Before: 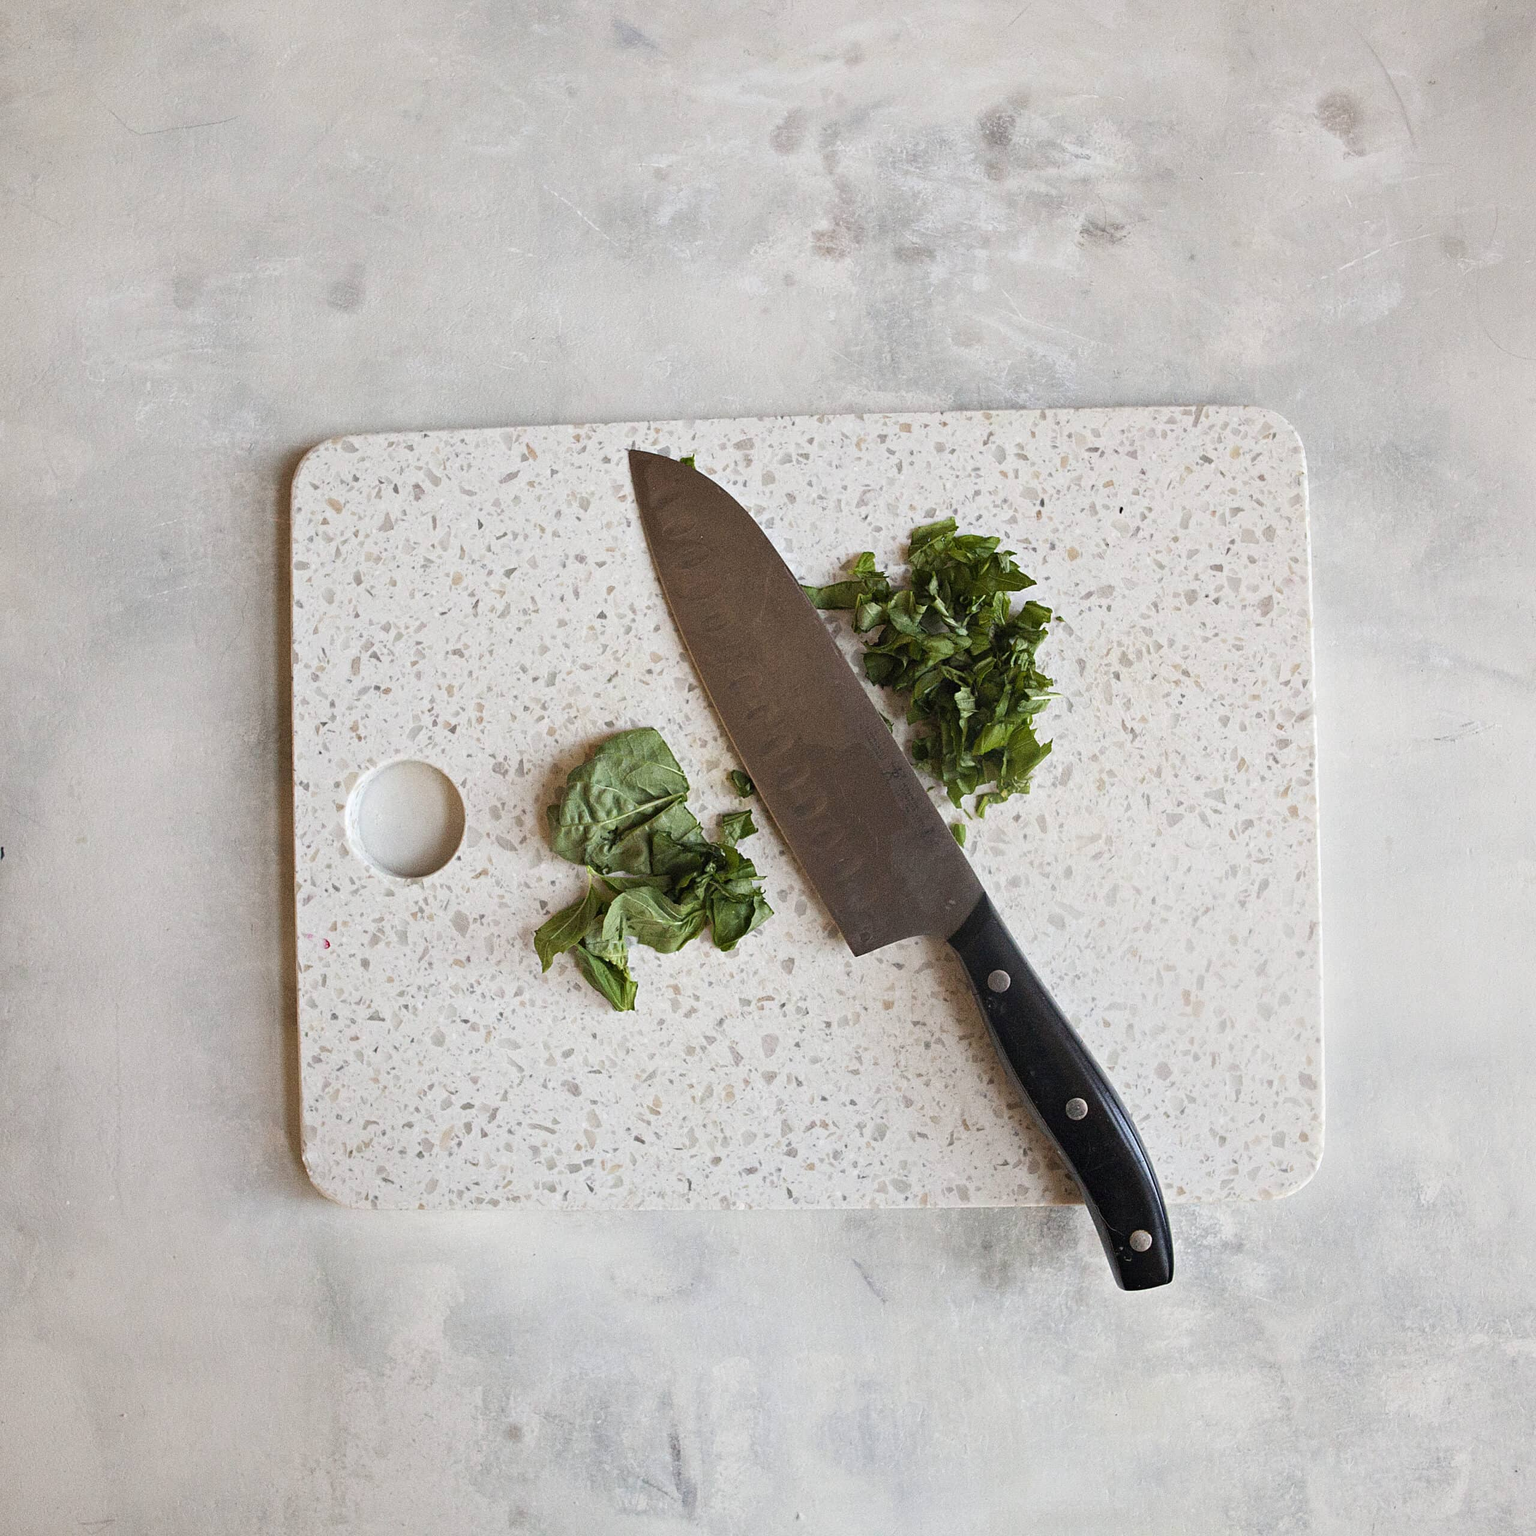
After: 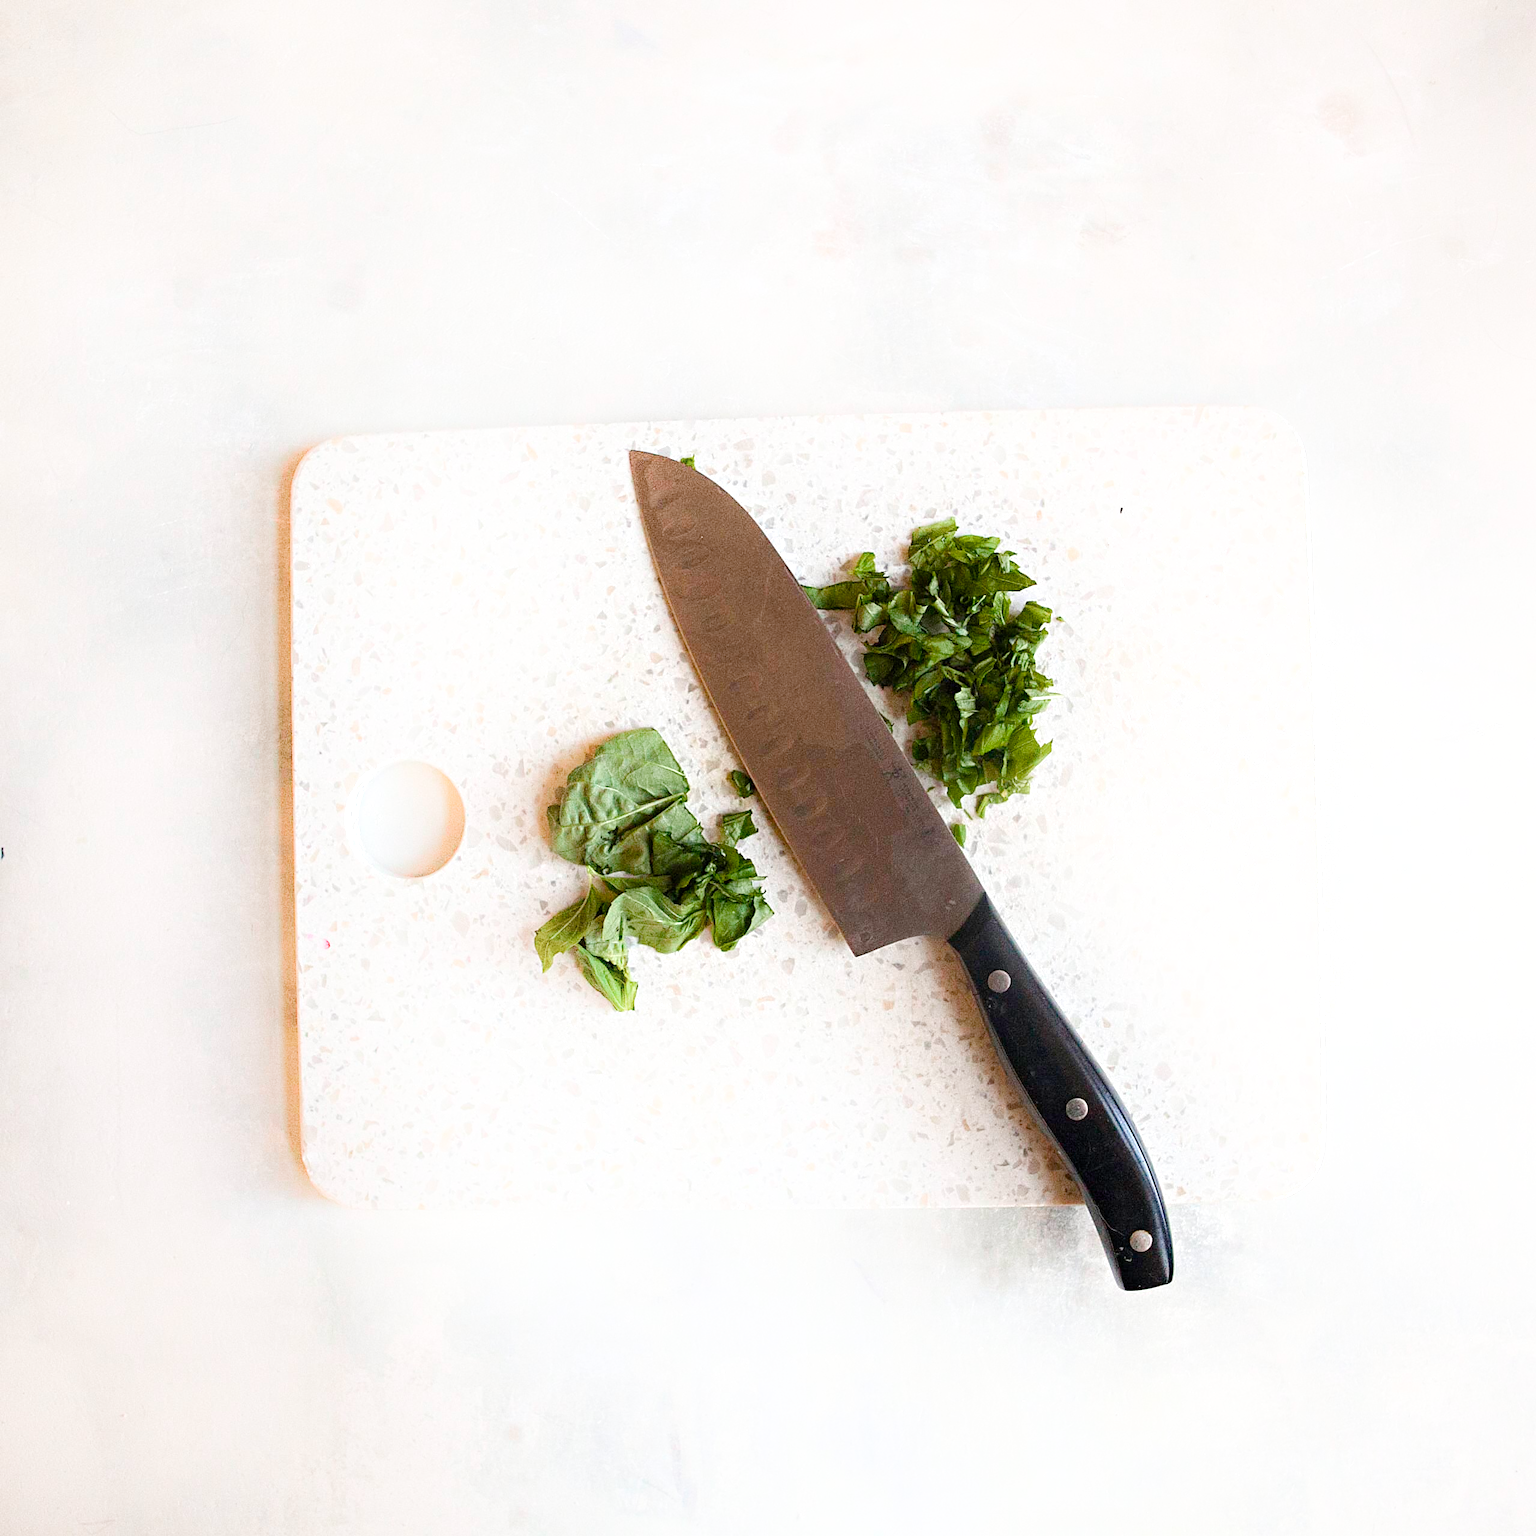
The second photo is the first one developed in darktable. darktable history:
tone equalizer: on, module defaults
color balance rgb: perceptual saturation grading › global saturation 20%, perceptual saturation grading › highlights -50%, perceptual saturation grading › shadows 30%, perceptual brilliance grading › global brilliance 10%, perceptual brilliance grading › shadows 15%
white balance: emerald 1
shadows and highlights: highlights 70.7, soften with gaussian
